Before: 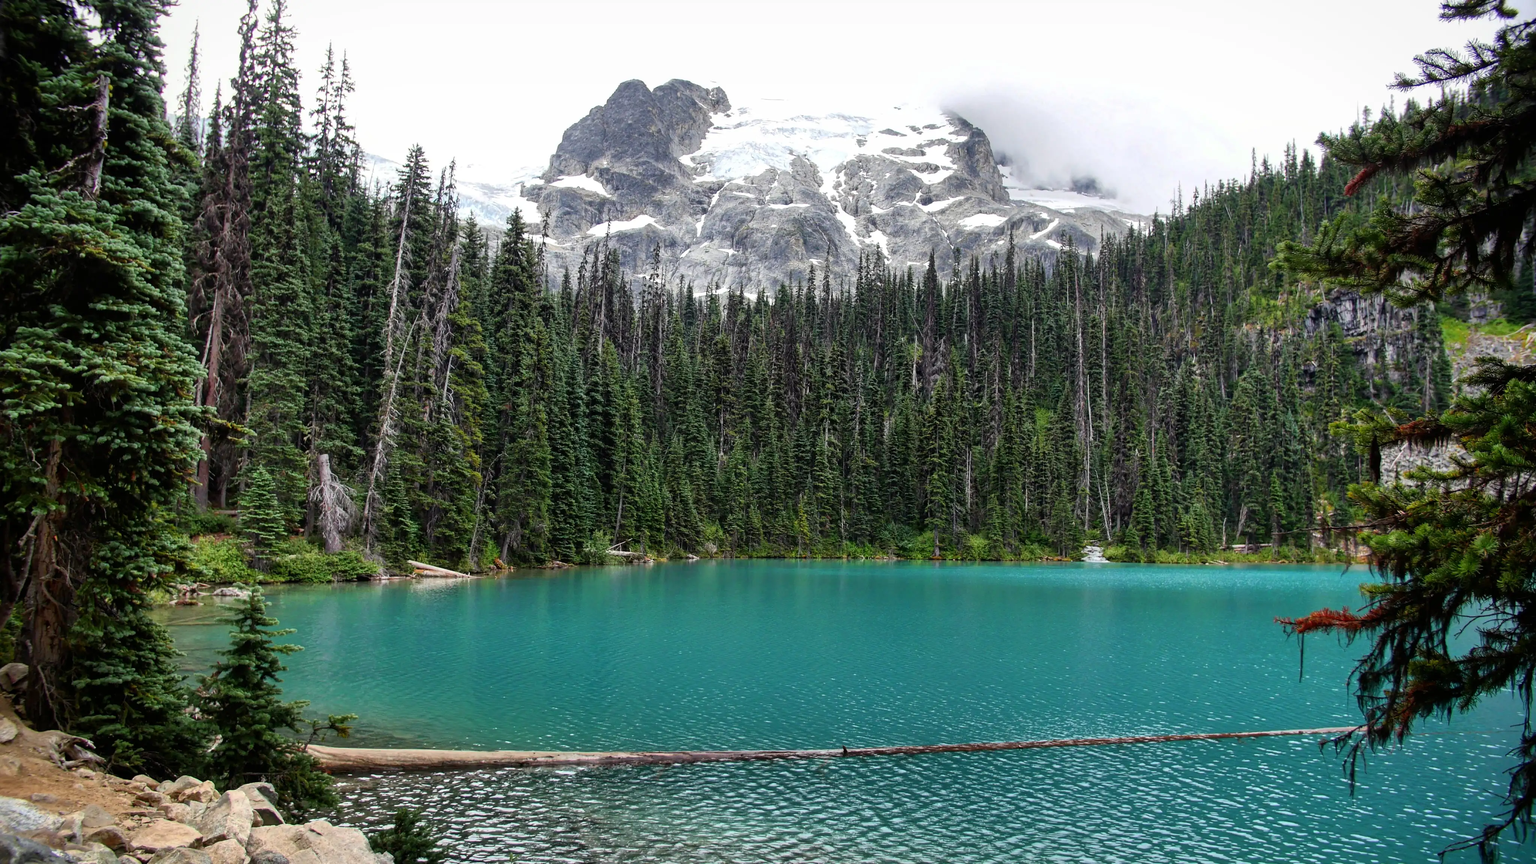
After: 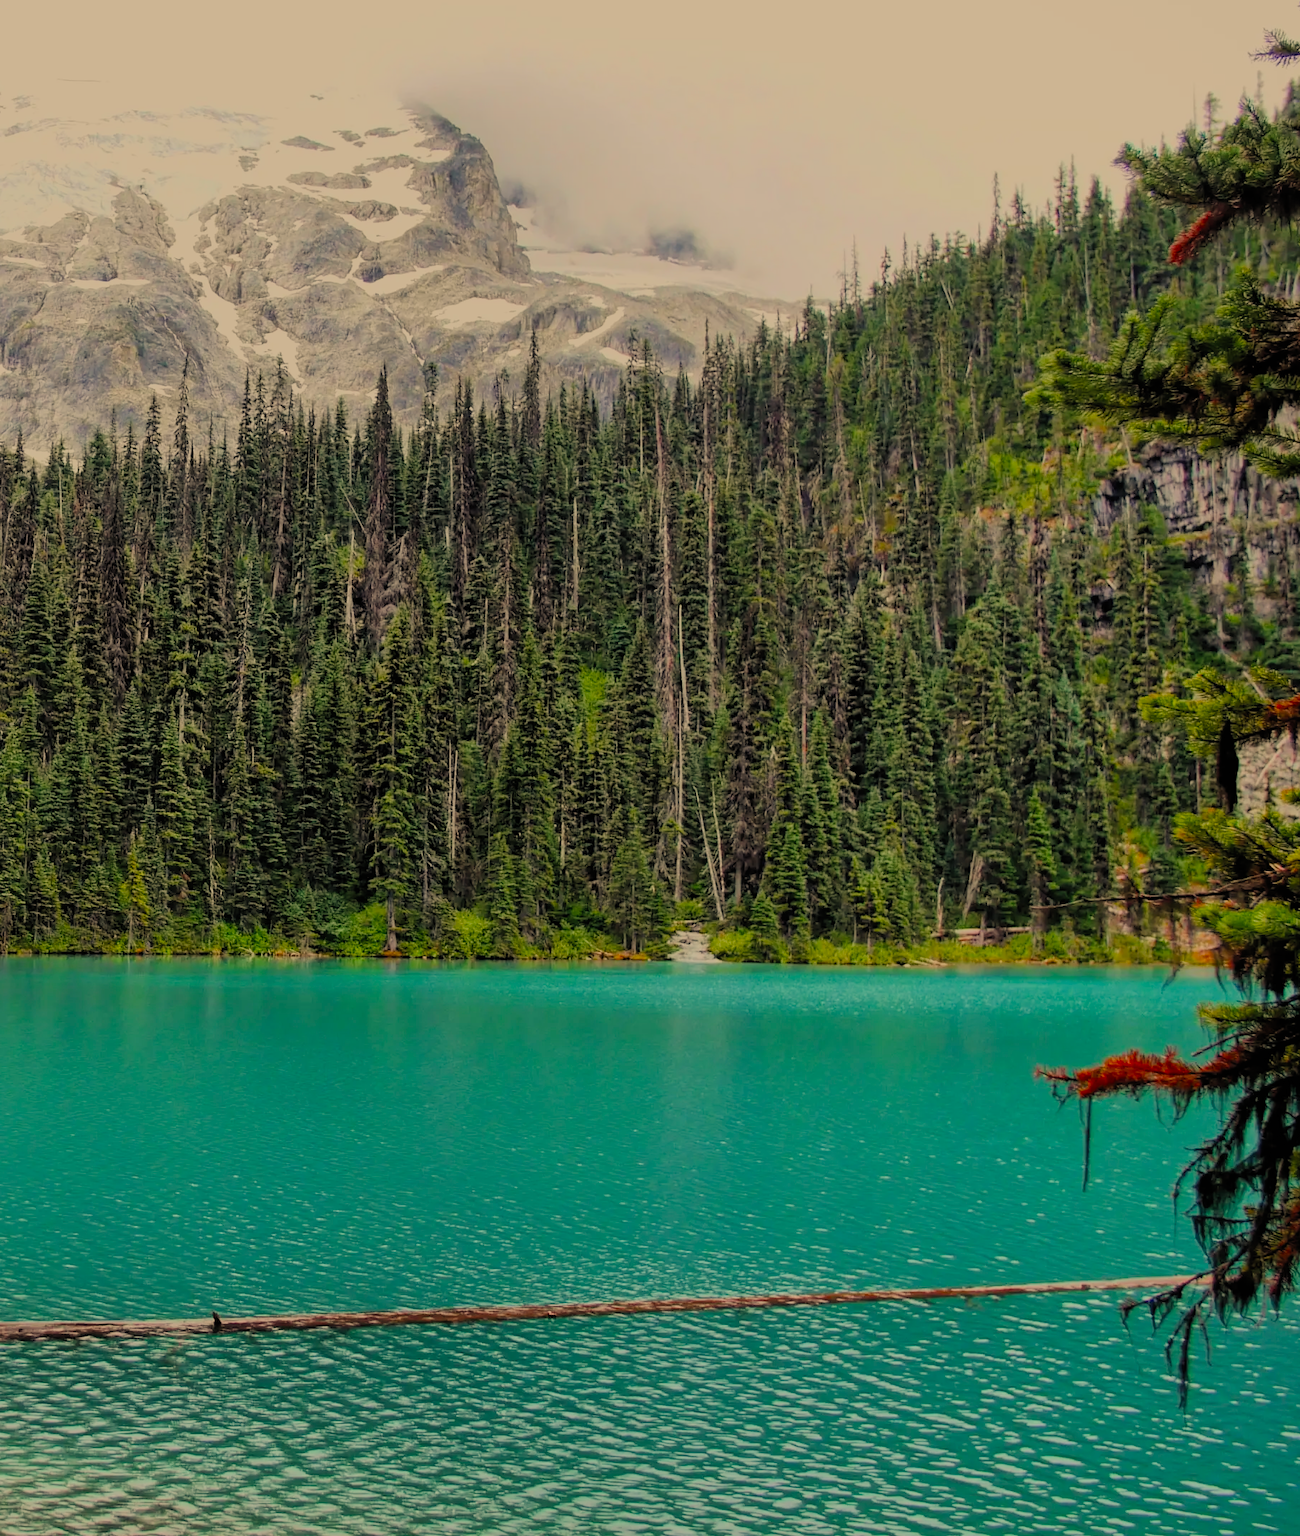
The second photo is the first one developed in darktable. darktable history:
white balance: red 1.123, blue 0.83
filmic rgb: white relative exposure 8 EV, threshold 3 EV, hardness 2.44, latitude 10.07%, contrast 0.72, highlights saturation mix 10%, shadows ↔ highlights balance 1.38%, color science v4 (2020), enable highlight reconstruction true
crop: left 47.628%, top 6.643%, right 7.874%
